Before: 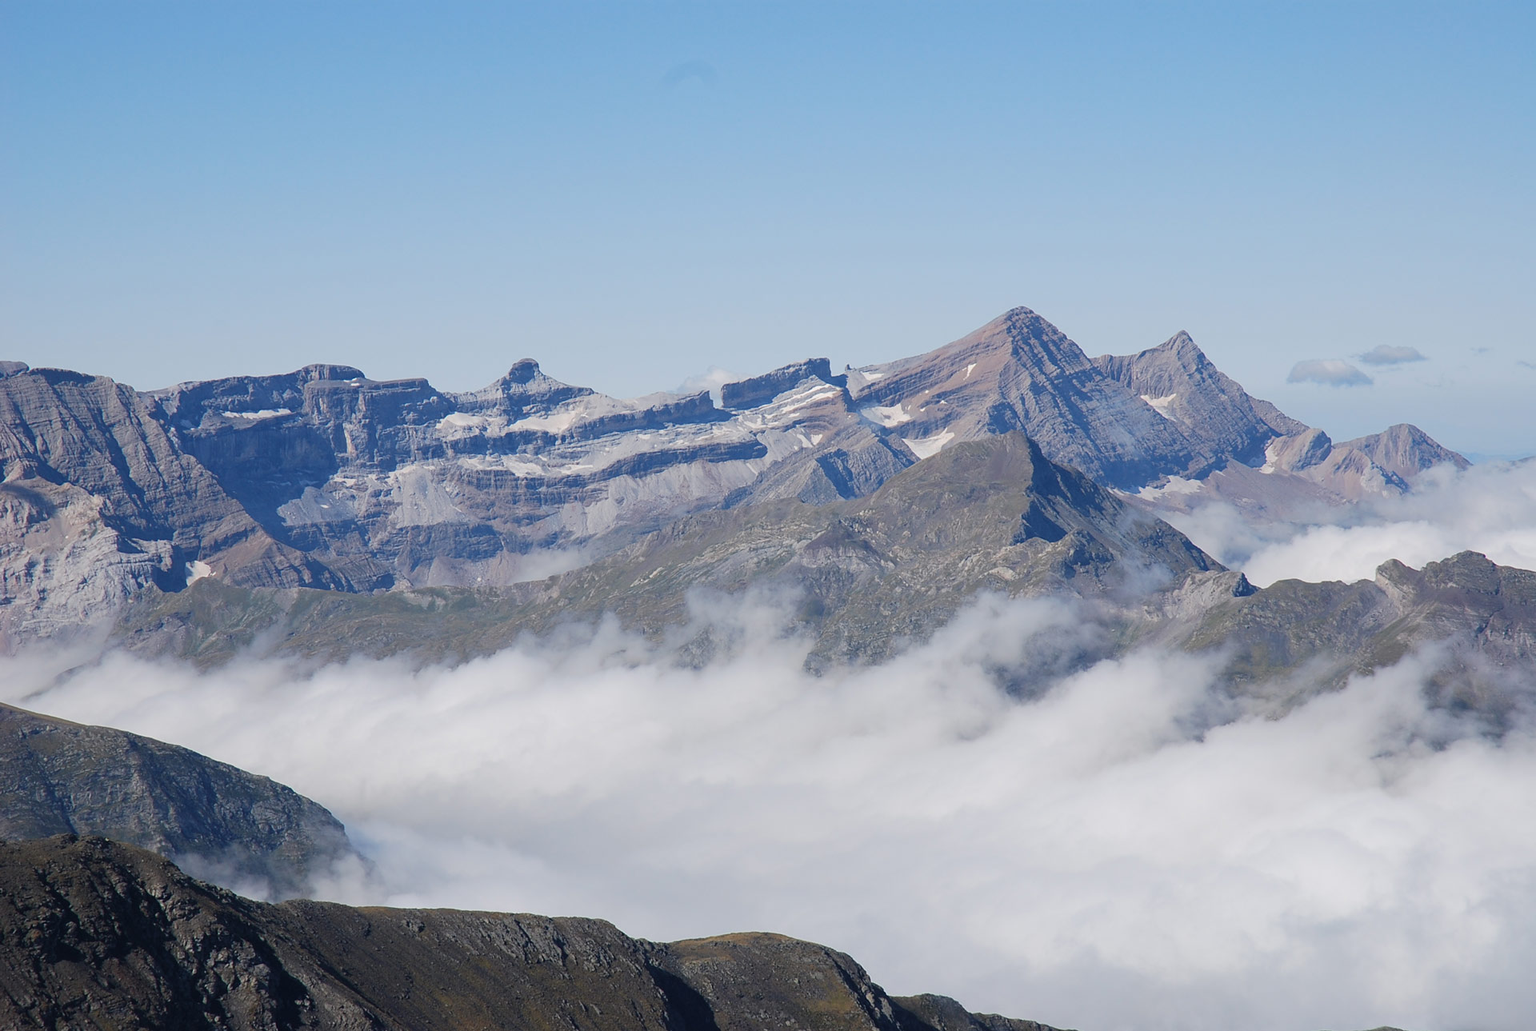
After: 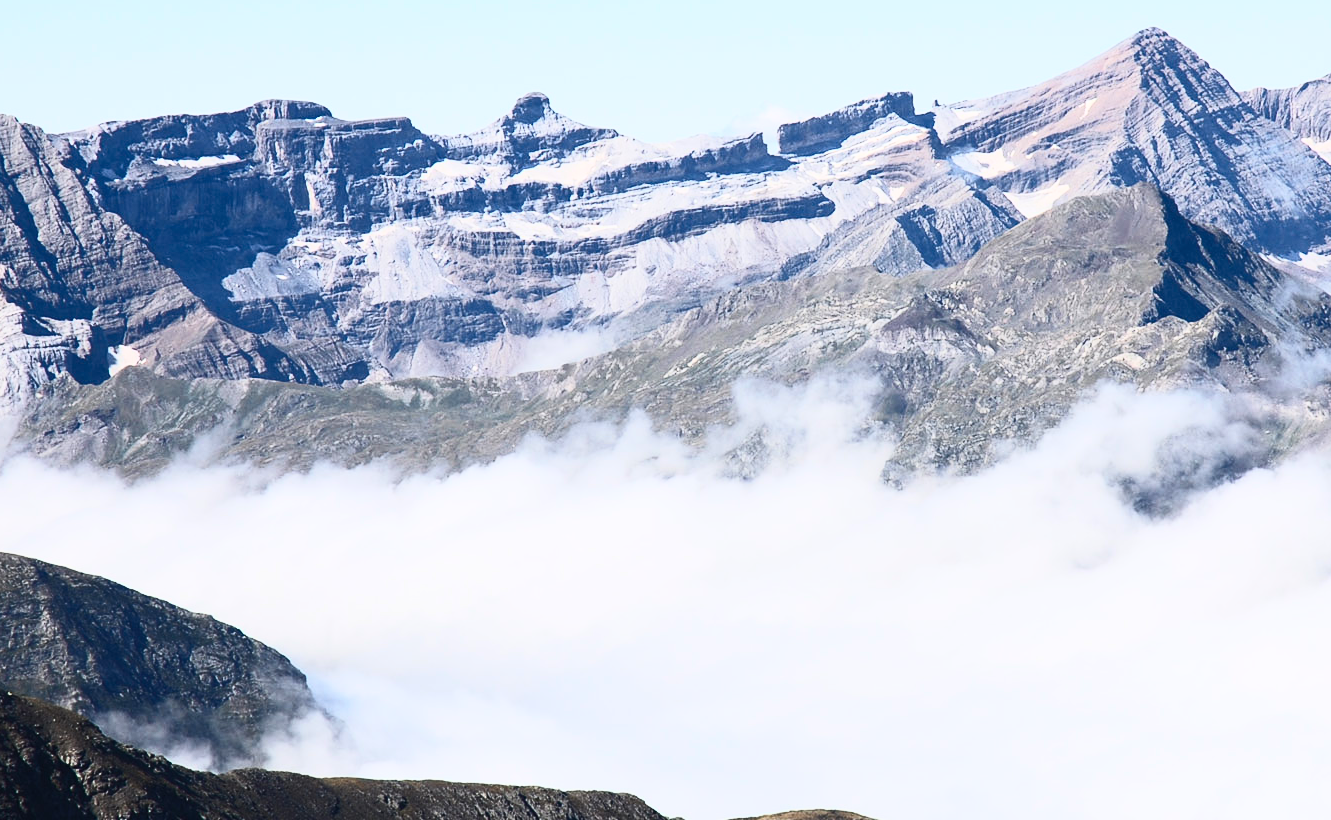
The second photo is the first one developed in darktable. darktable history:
contrast brightness saturation: contrast 0.62, brightness 0.34, saturation 0.14
white balance: emerald 1
crop: left 6.488%, top 27.668%, right 24.183%, bottom 8.656%
